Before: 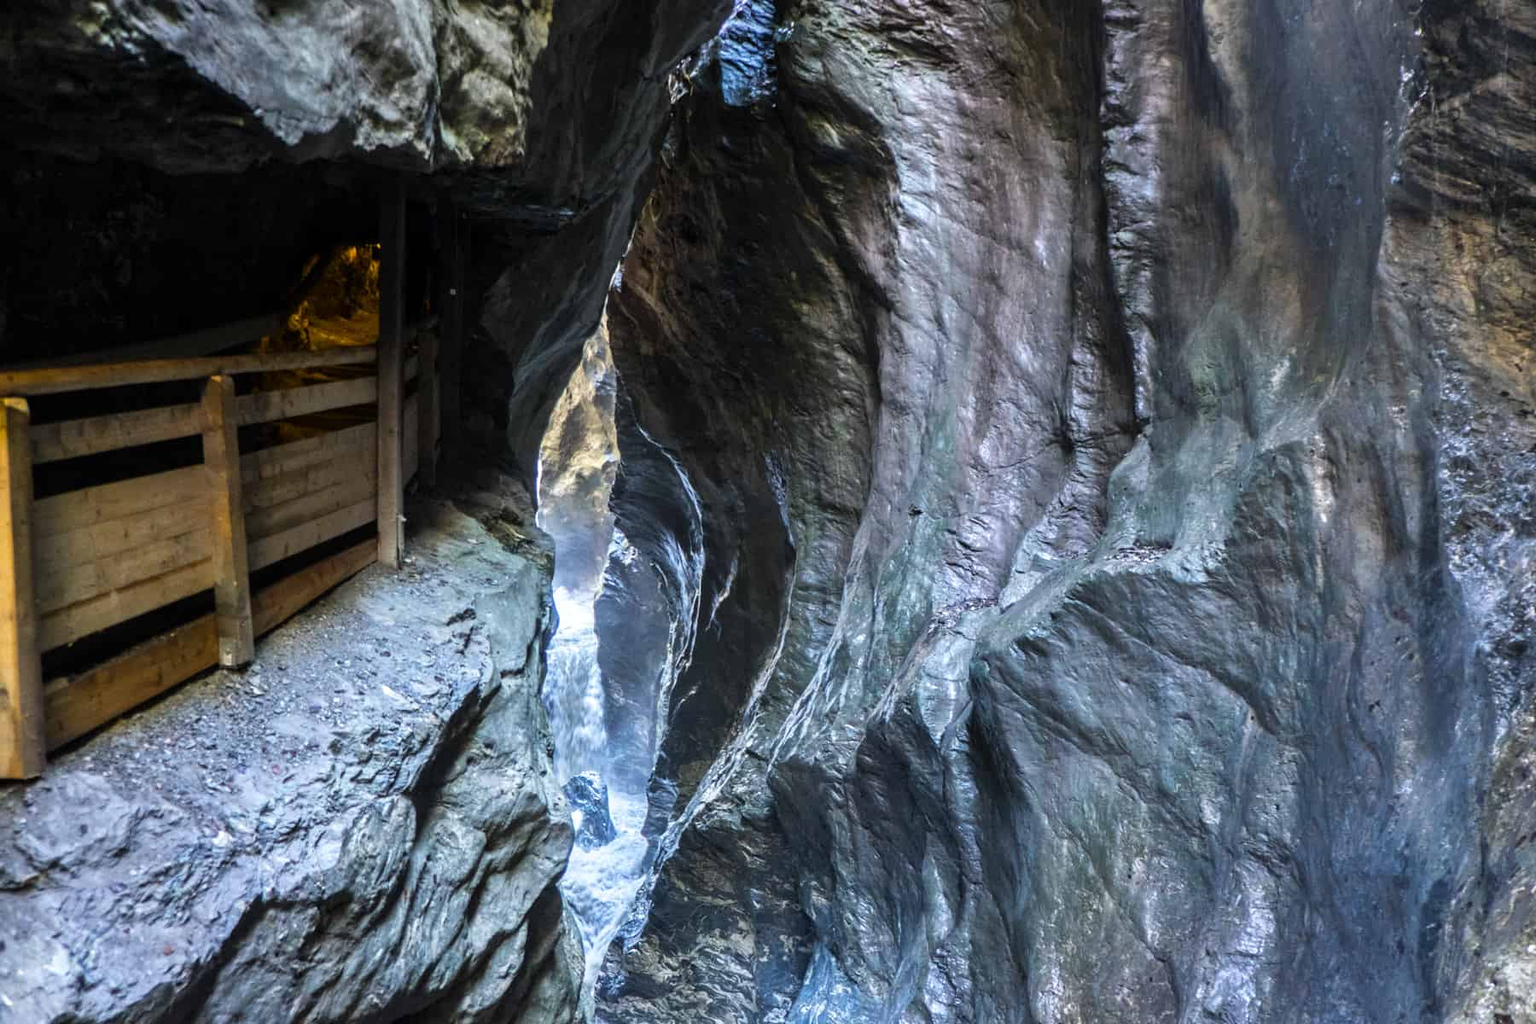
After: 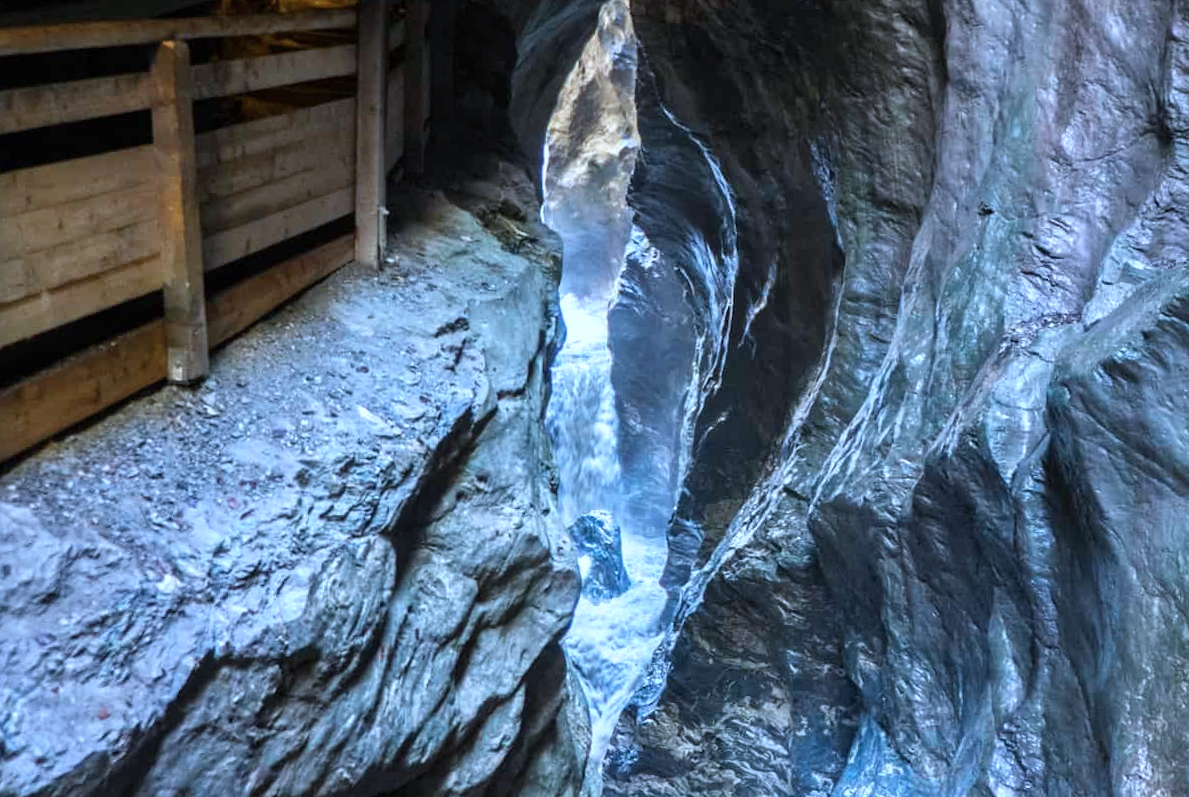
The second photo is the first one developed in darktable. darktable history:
color correction: highlights a* -2.08, highlights b* -18.38
crop and rotate: angle -0.743°, left 3.969%, top 32.27%, right 28.694%
